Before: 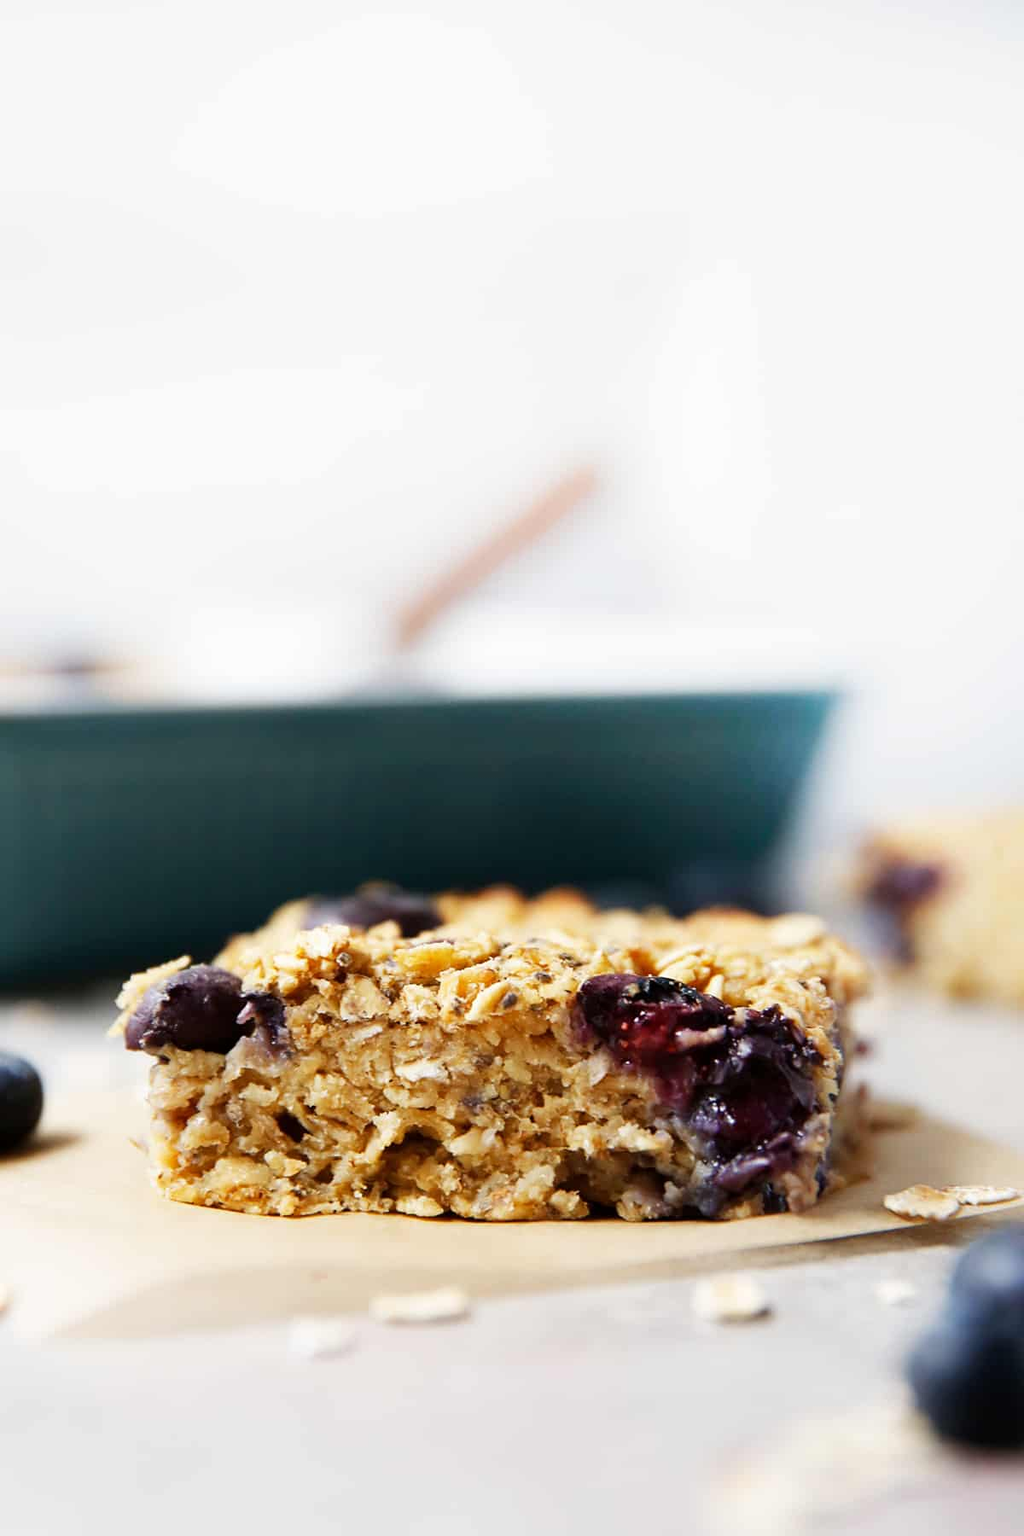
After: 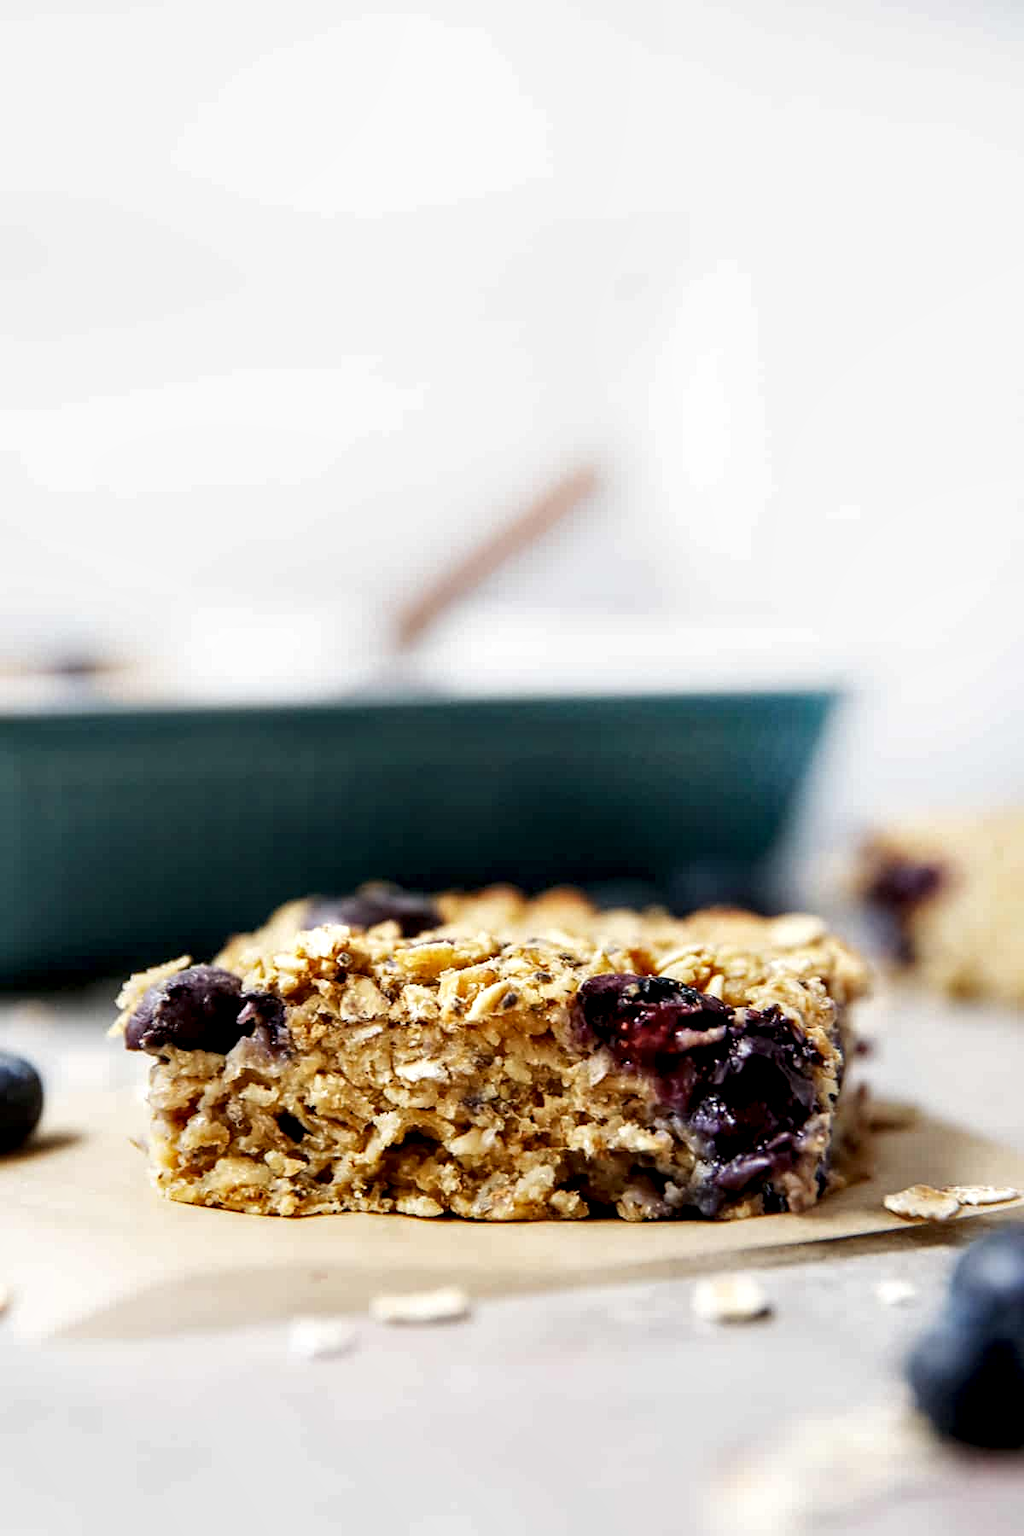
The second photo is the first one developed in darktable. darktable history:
exposure: exposure -0.04 EV, compensate highlight preservation false
local contrast: highlights 60%, shadows 60%, detail 160%
